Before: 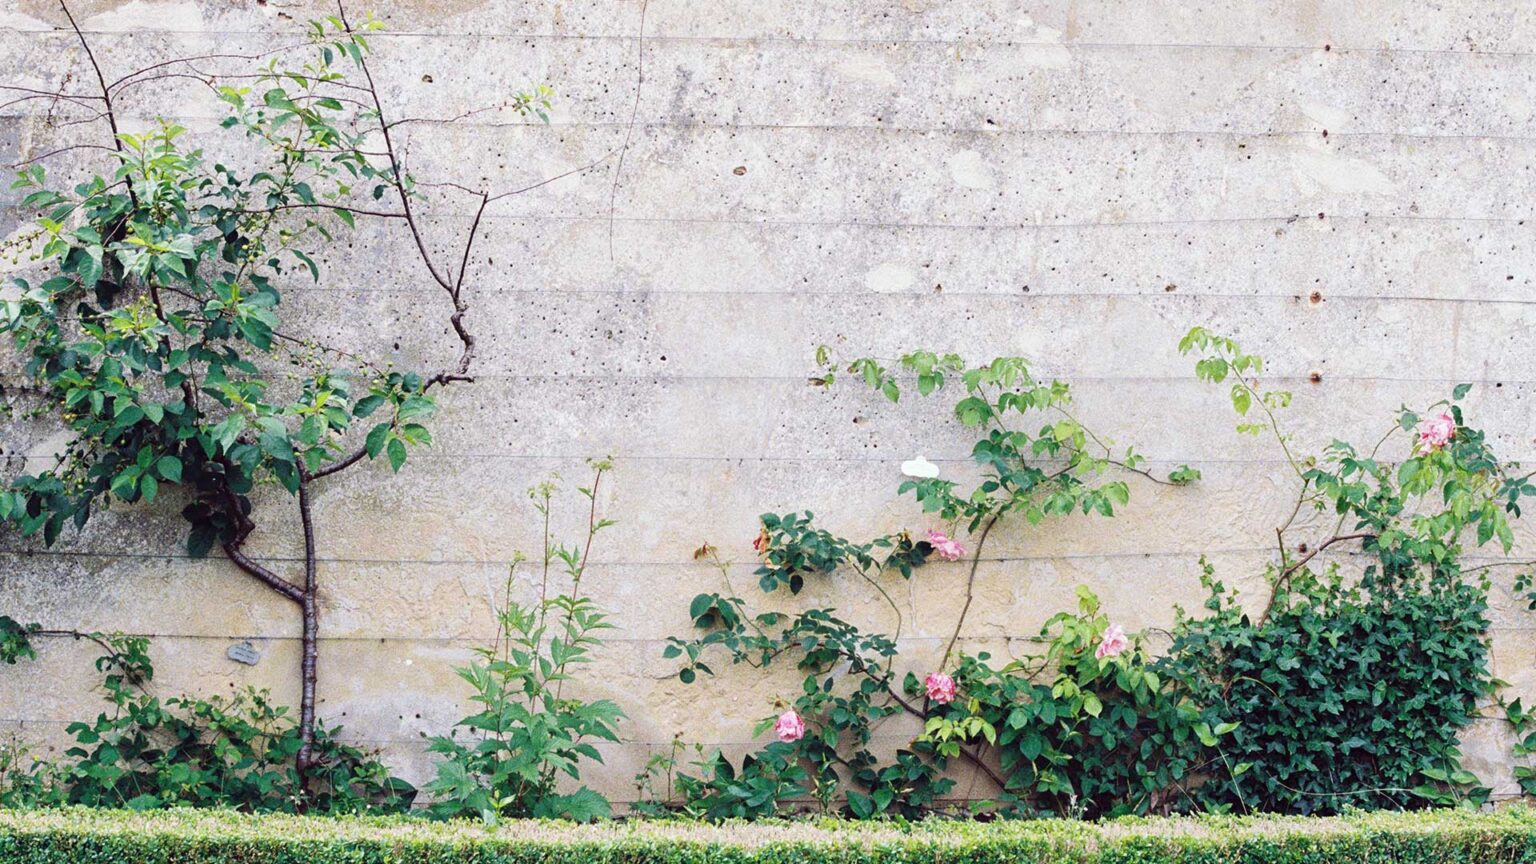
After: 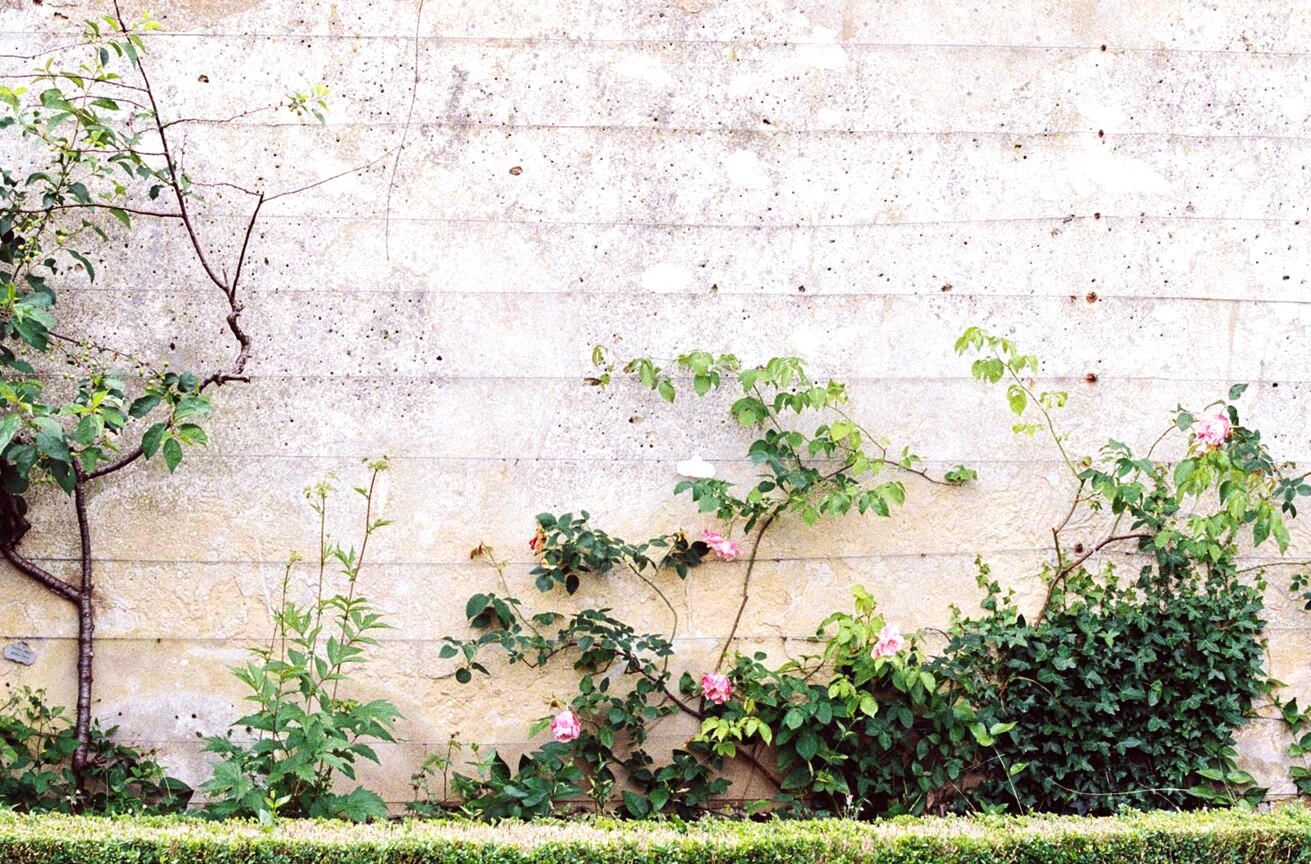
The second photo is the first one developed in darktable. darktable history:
tone equalizer: -8 EV -0.417 EV, -7 EV -0.389 EV, -6 EV -0.333 EV, -5 EV -0.222 EV, -3 EV 0.222 EV, -2 EV 0.333 EV, -1 EV 0.389 EV, +0 EV 0.417 EV, edges refinement/feathering 500, mask exposure compensation -1.57 EV, preserve details no
rgb levels: mode RGB, independent channels, levels [[0, 0.5, 1], [0, 0.521, 1], [0, 0.536, 1]]
crop and rotate: left 14.584%
